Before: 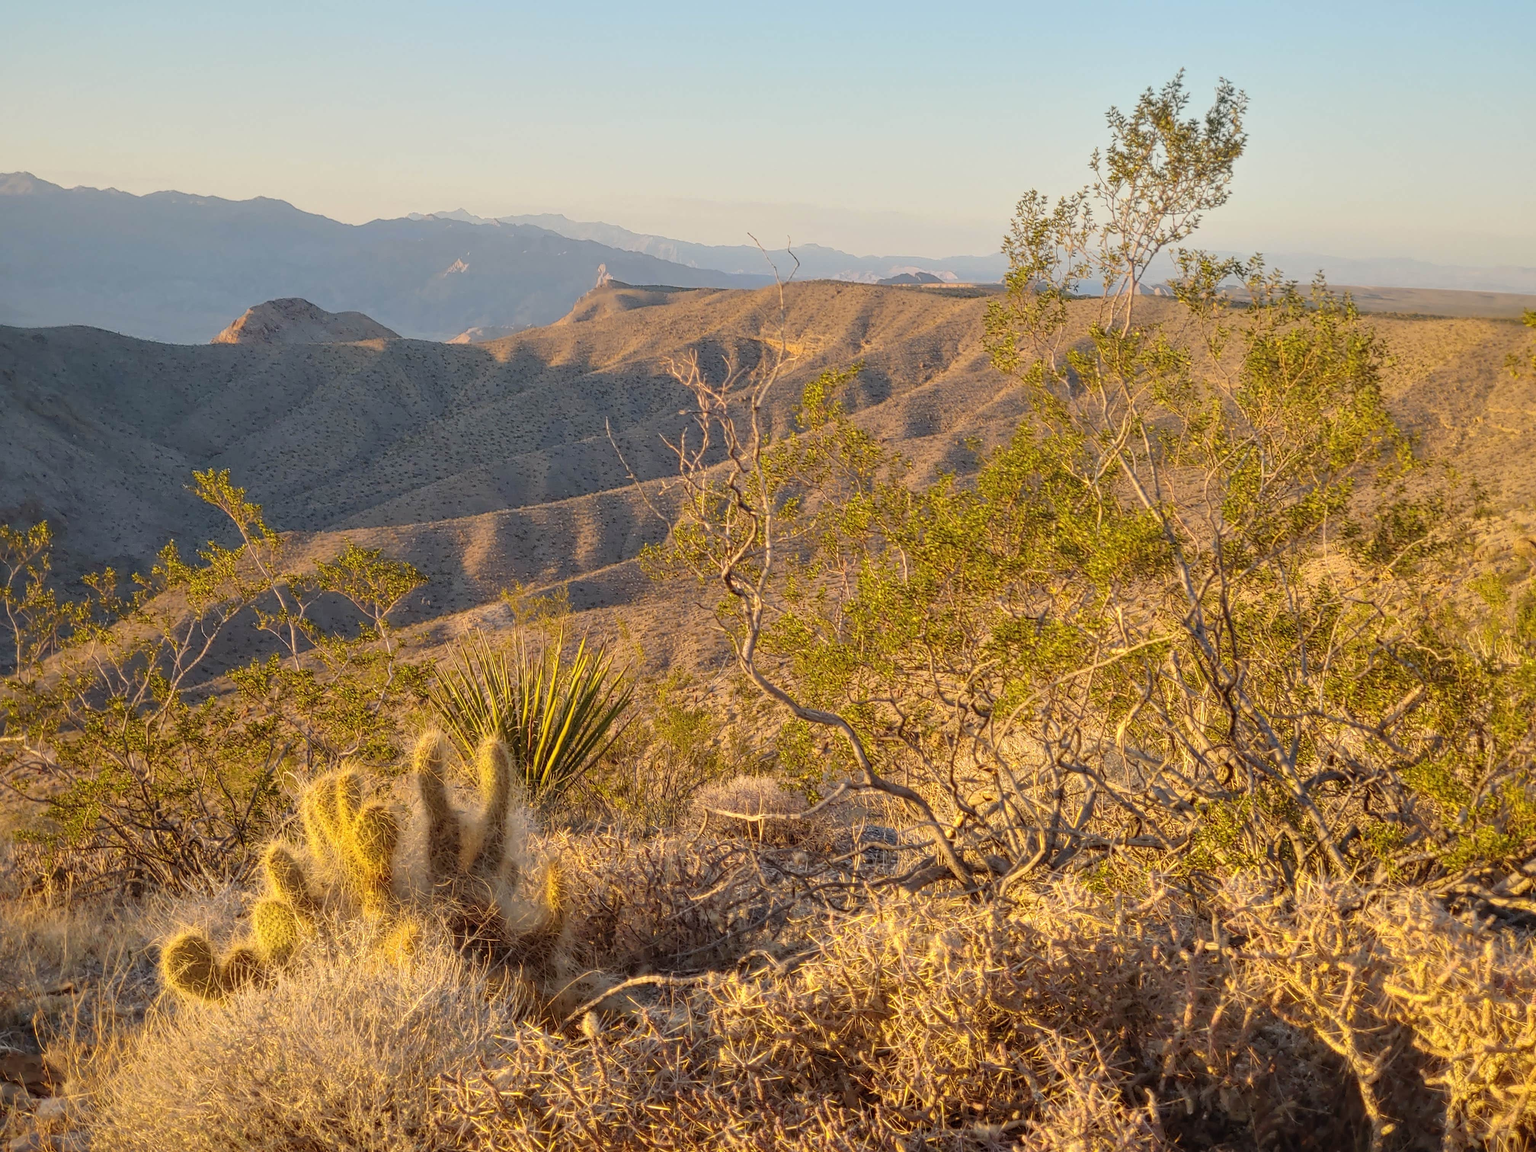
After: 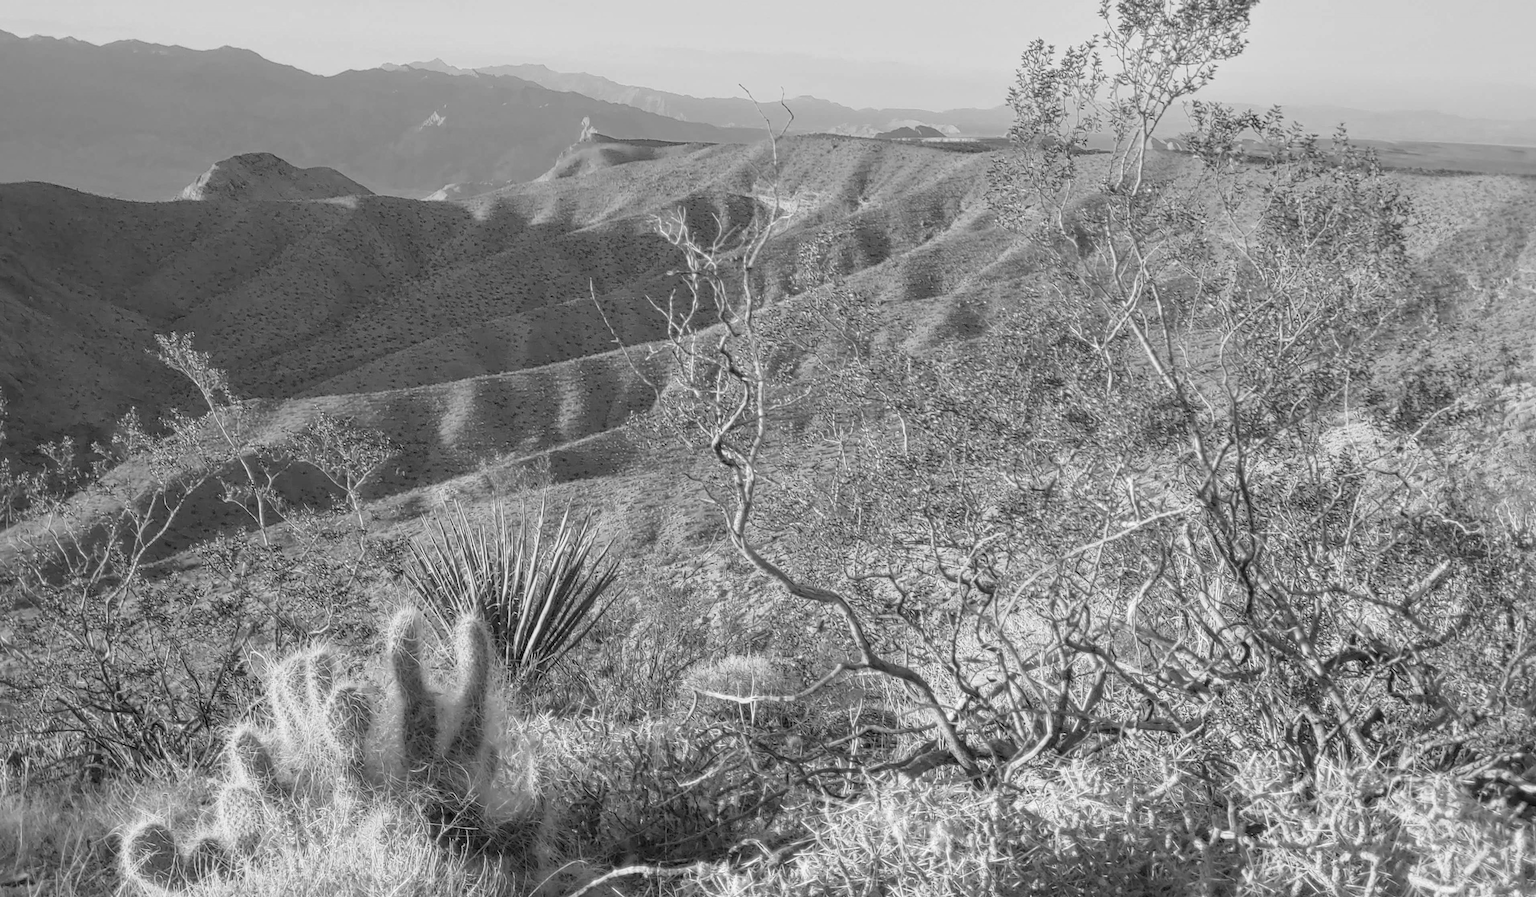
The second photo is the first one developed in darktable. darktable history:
color calibration: output gray [0.714, 0.278, 0, 0], illuminant same as pipeline (D50), adaptation none (bypass)
white balance: emerald 1
crop and rotate: left 2.991%, top 13.302%, right 1.981%, bottom 12.636%
contrast brightness saturation: saturation -0.05
